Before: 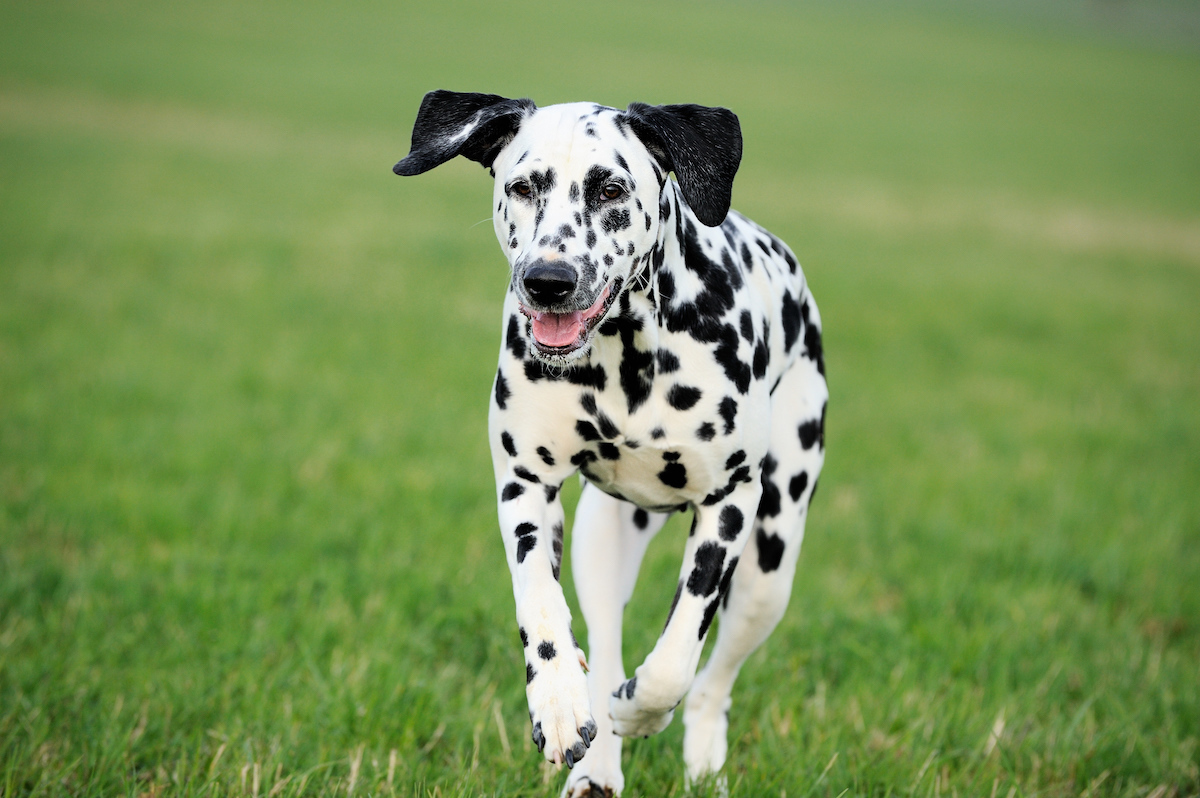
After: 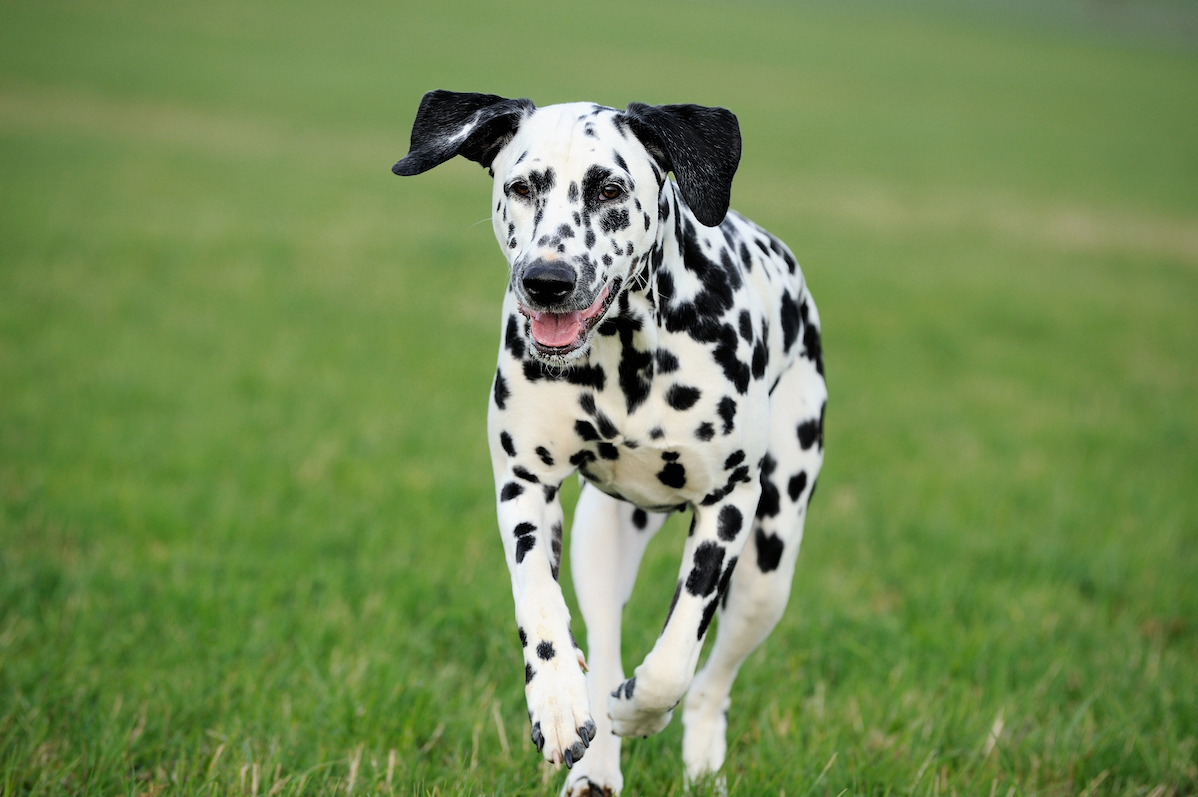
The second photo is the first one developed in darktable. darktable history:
tone curve: curves: ch0 [(0, 0) (0.077, 0.082) (0.765, 0.73) (1, 1)]
crop and rotate: left 0.126%
